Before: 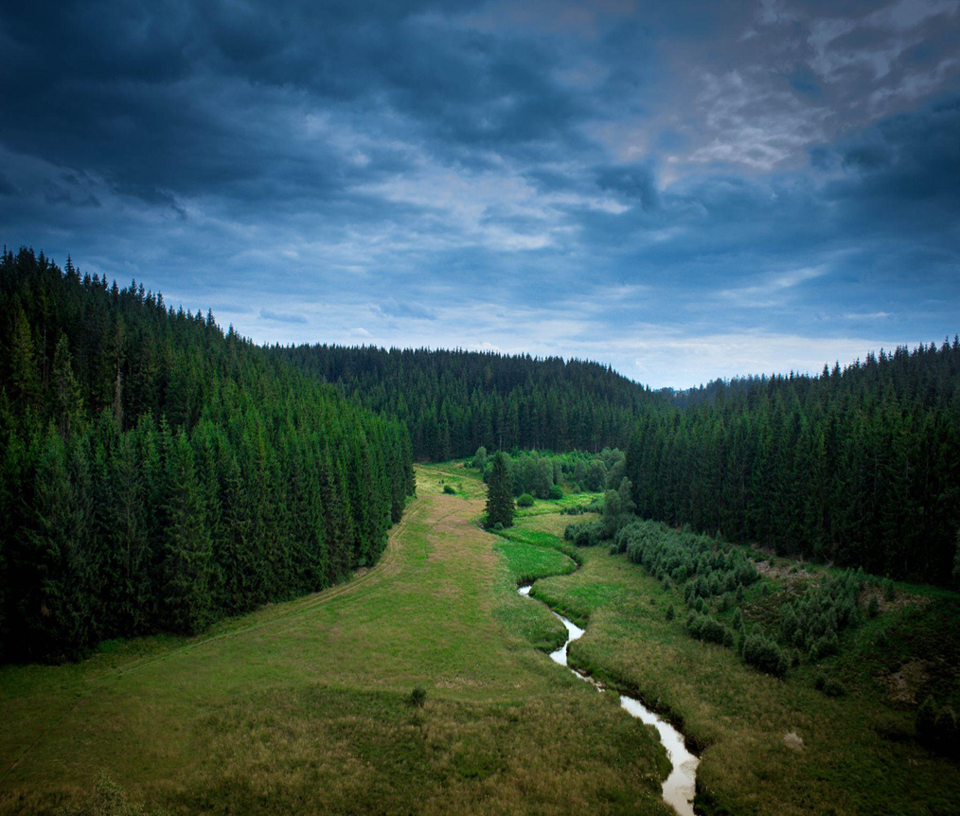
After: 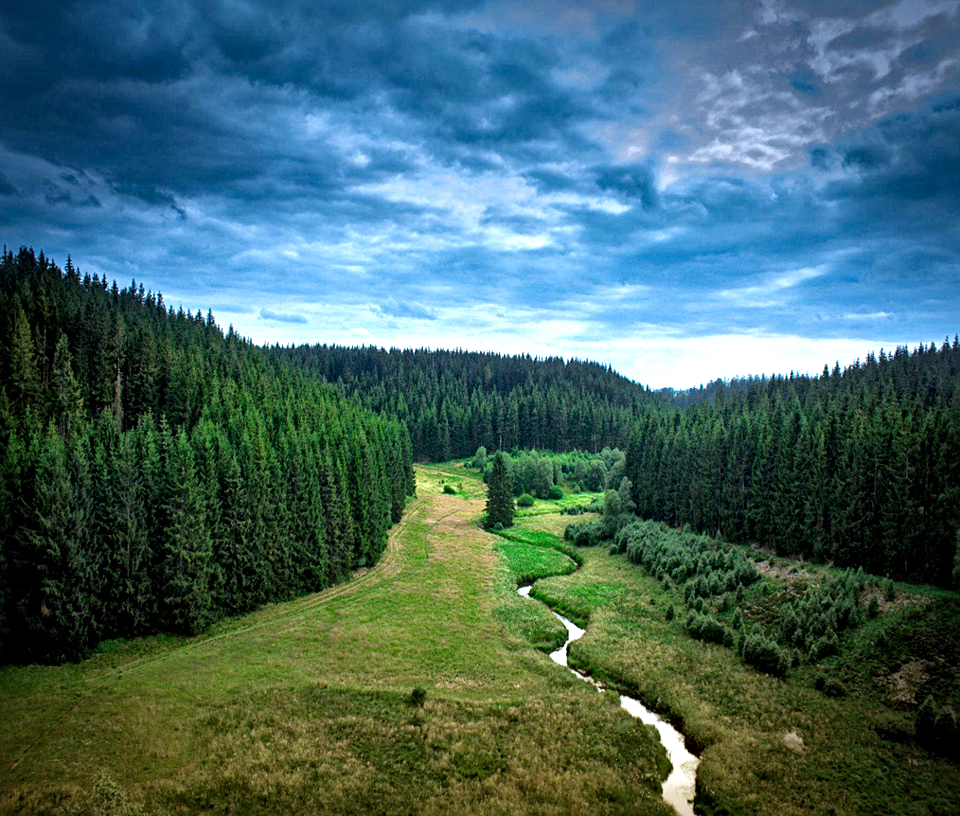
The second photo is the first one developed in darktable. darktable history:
local contrast: mode bilateral grid, contrast 20, coarseness 19, detail 163%, midtone range 0.2
haze removal: compatibility mode true, adaptive false
sharpen: amount 0.2
exposure: exposure 0.781 EV, compensate highlight preservation false
